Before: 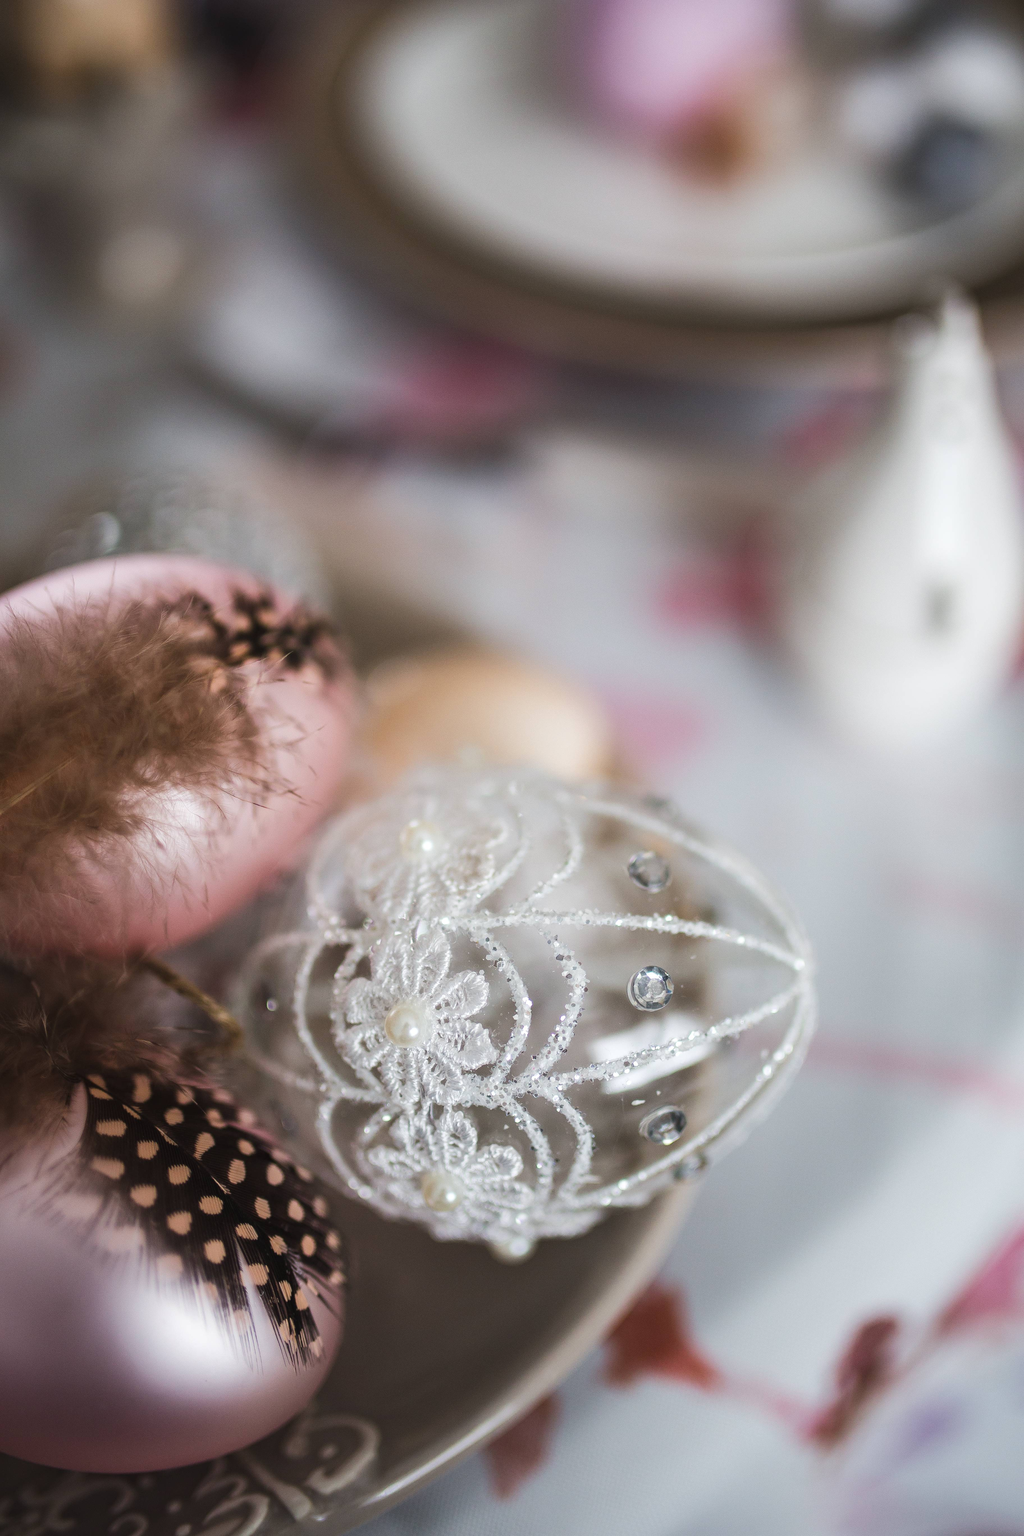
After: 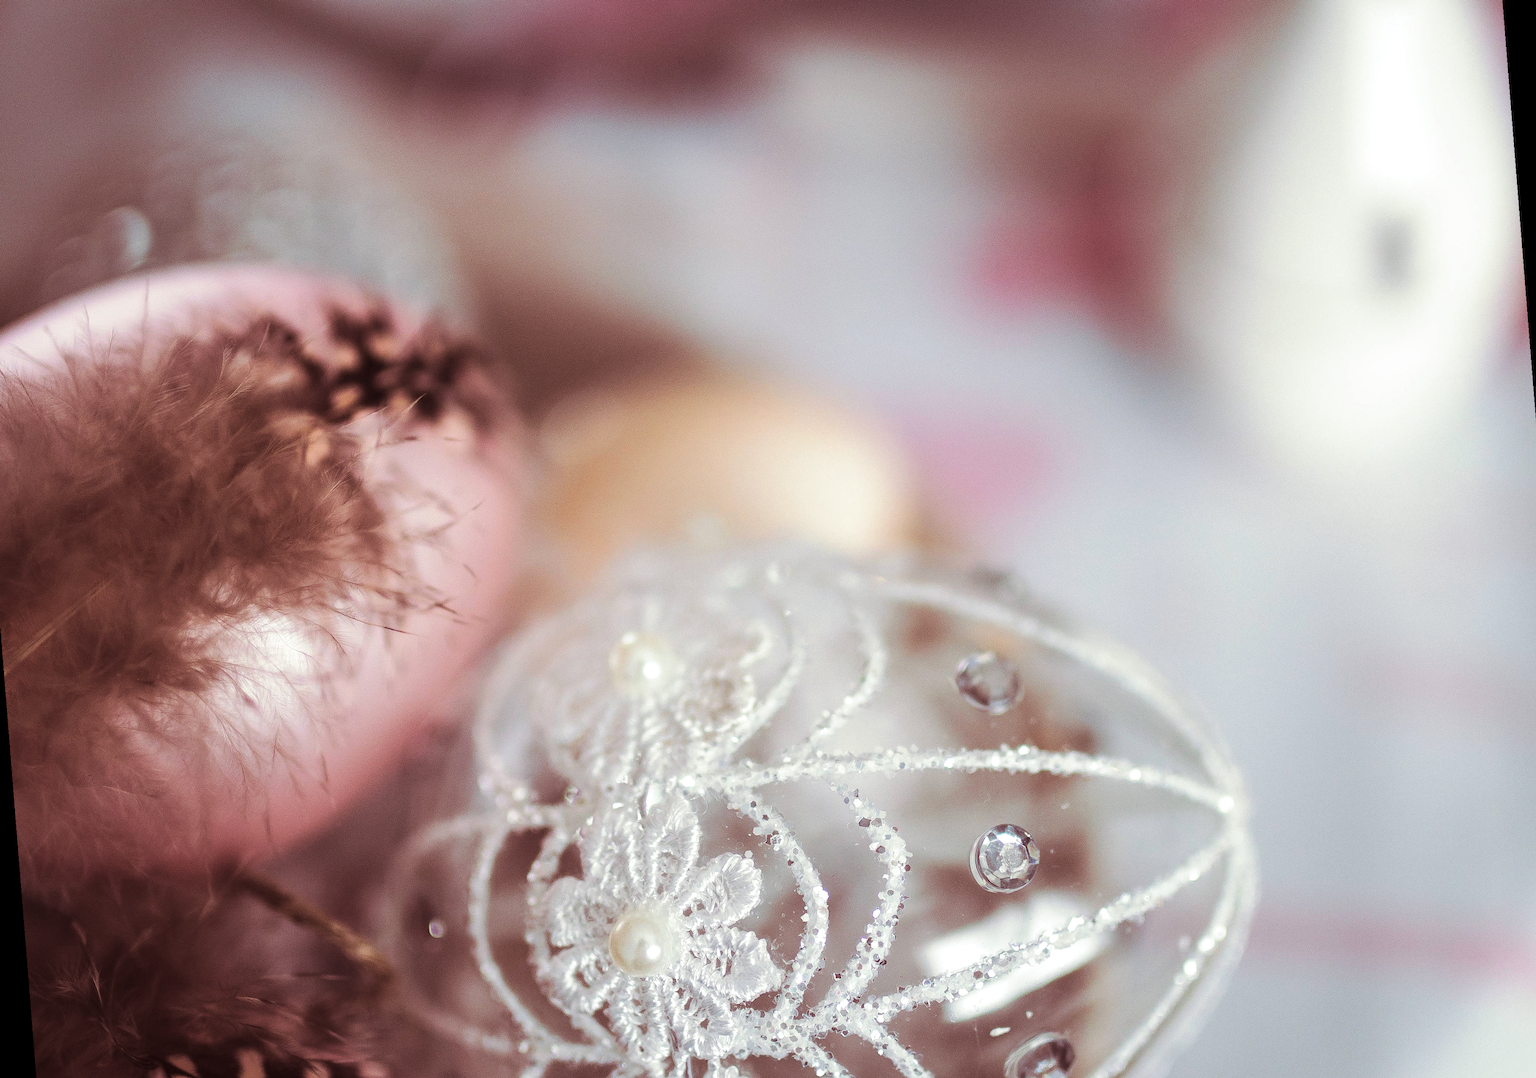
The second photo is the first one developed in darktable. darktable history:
rotate and perspective: rotation -4.57°, crop left 0.054, crop right 0.944, crop top 0.087, crop bottom 0.914
exposure: black level correction 0.001, exposure 0.191 EV, compensate highlight preservation false
split-toning: on, module defaults
crop and rotate: top 23.043%, bottom 23.437%
